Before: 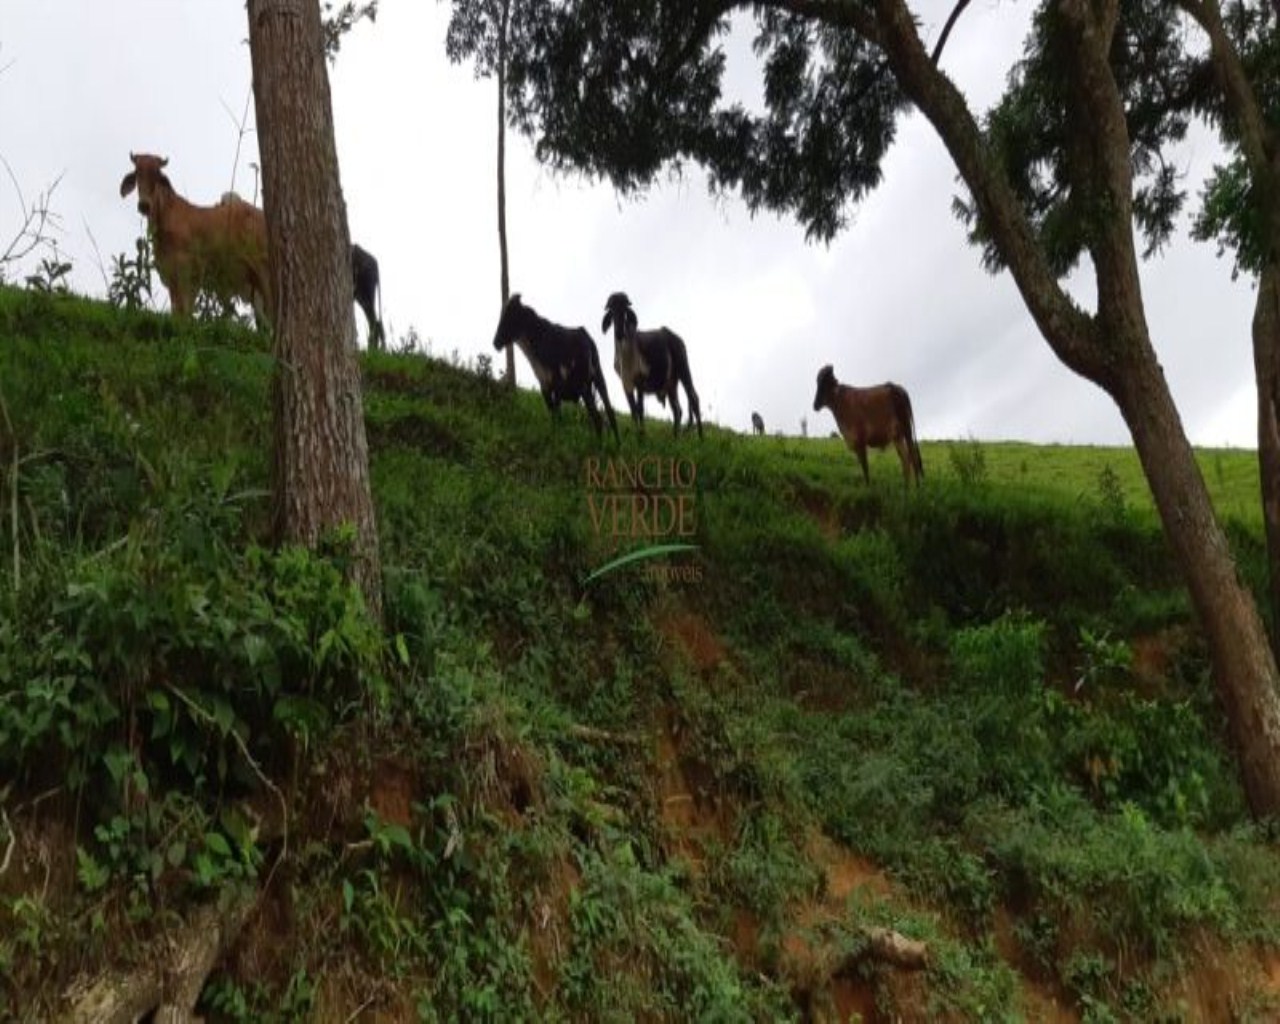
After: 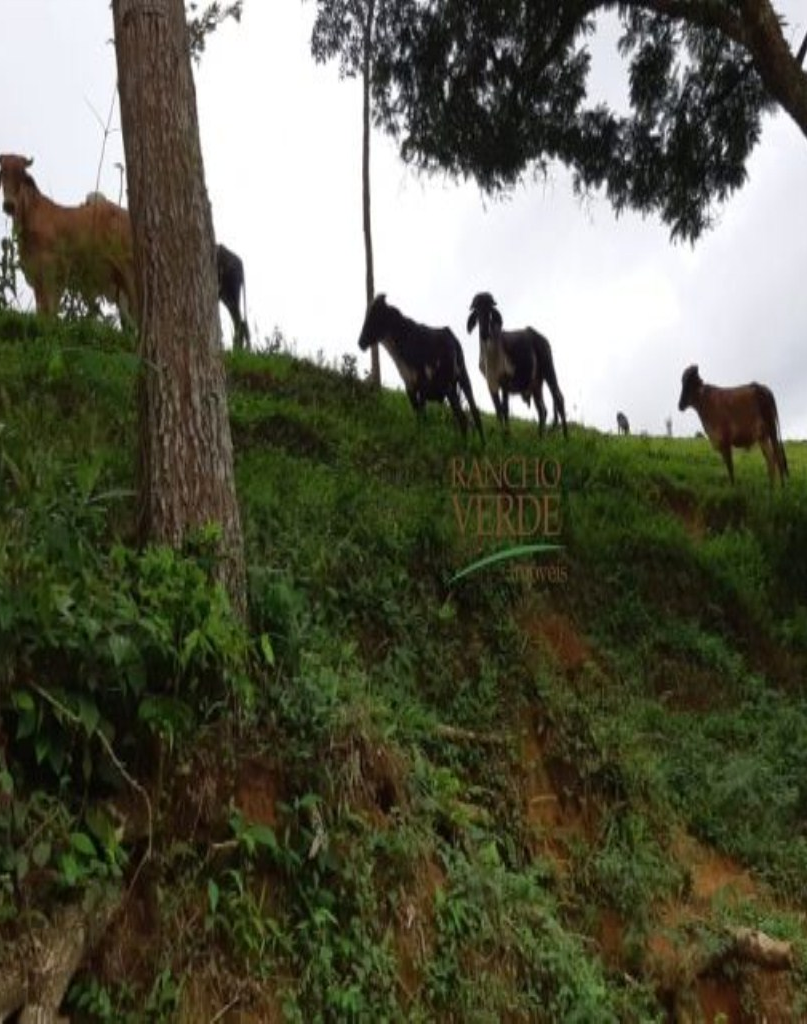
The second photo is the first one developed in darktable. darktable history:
crop: left 10.563%, right 26.384%
